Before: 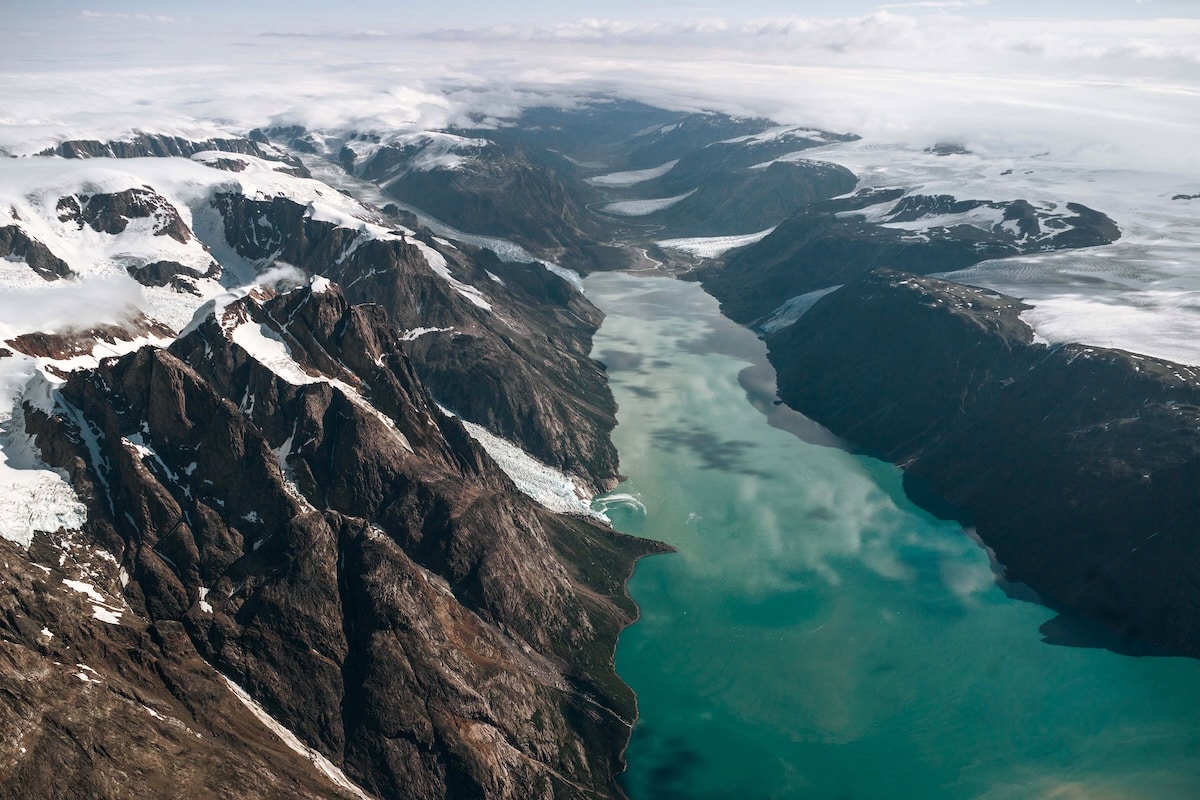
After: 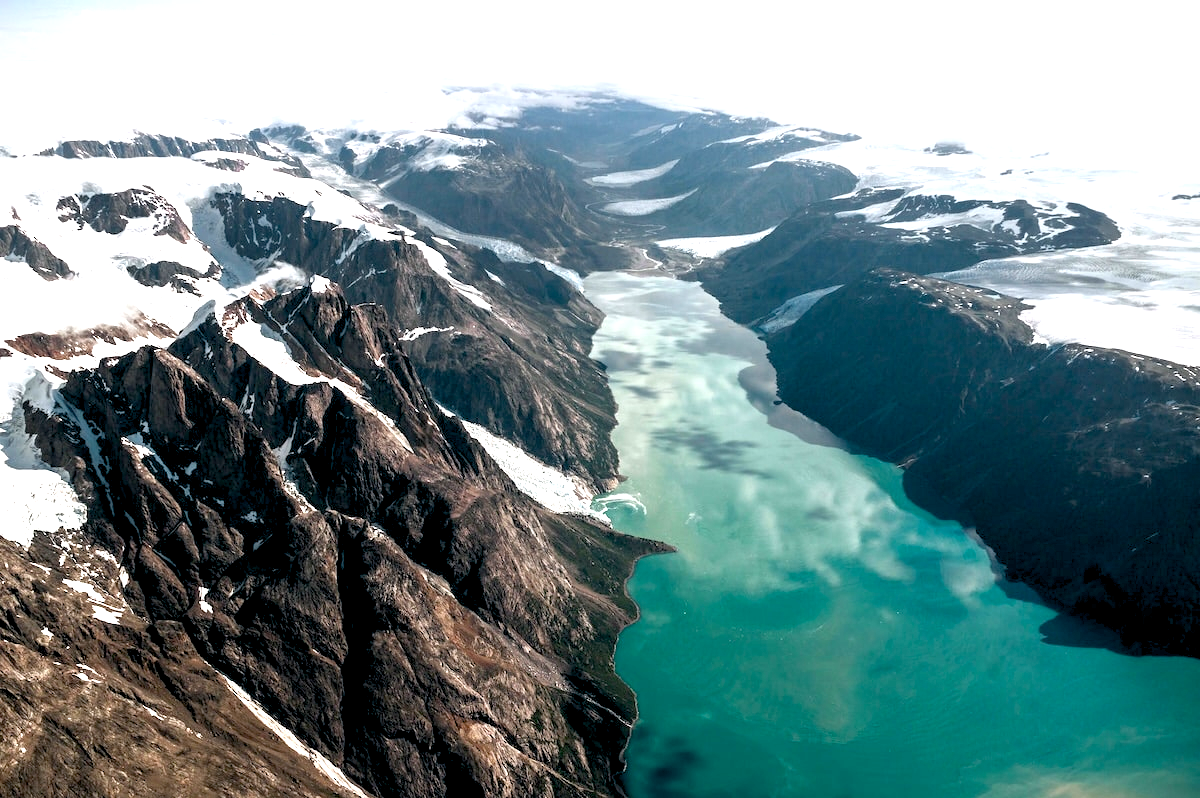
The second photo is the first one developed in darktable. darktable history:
white balance: emerald 1
exposure: black level correction 0.01, exposure 1 EV, compensate highlight preservation false
crop: top 0.05%, bottom 0.098%
levels: levels [0.026, 0.507, 0.987]
